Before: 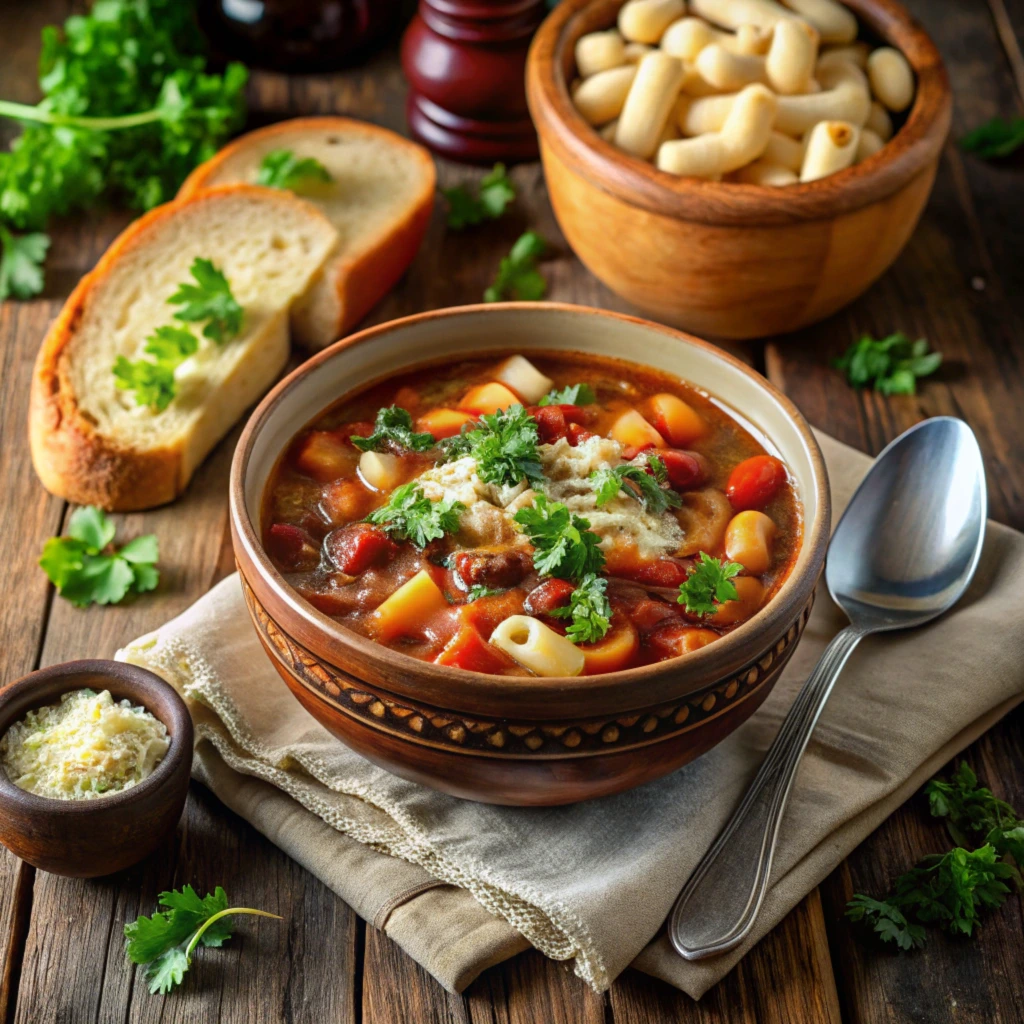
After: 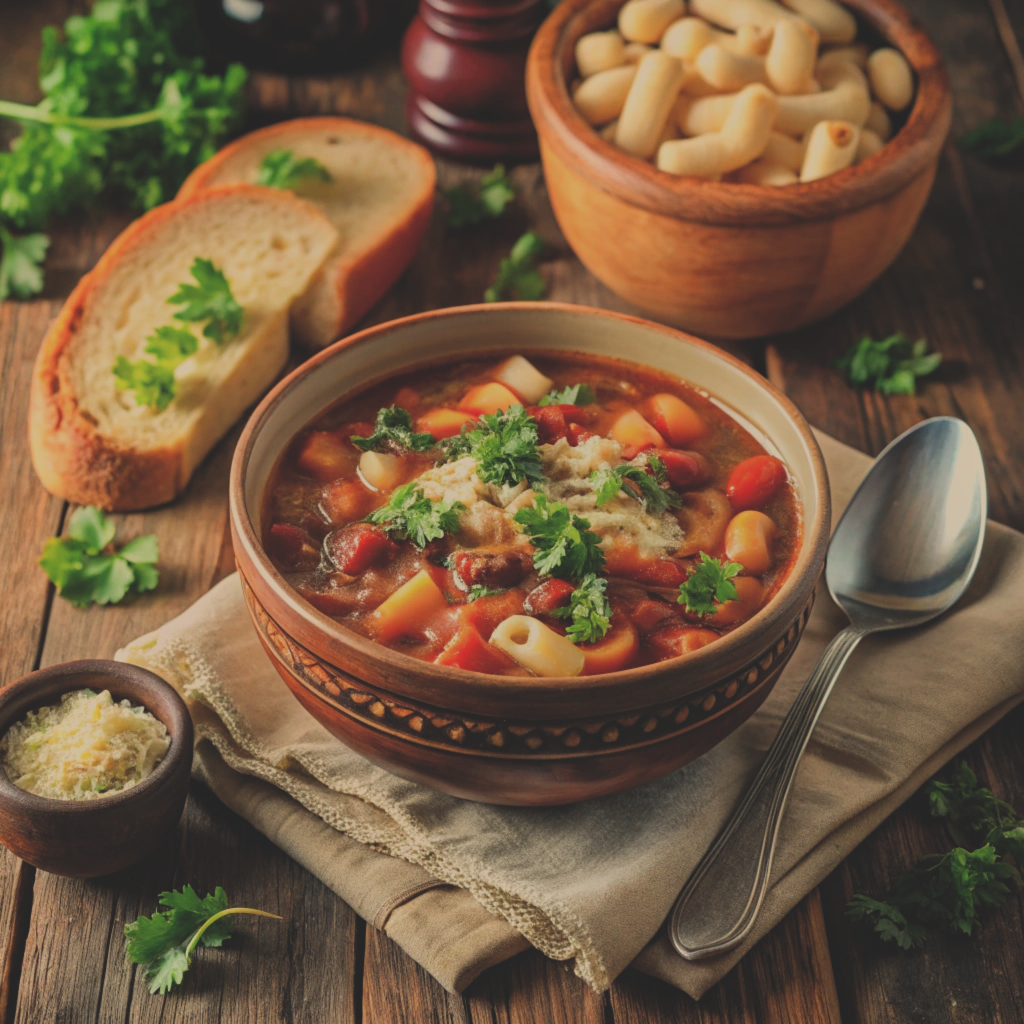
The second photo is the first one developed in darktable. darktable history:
white balance: red 1.123, blue 0.83
exposure: black level correction -0.036, exposure -0.497 EV, compensate highlight preservation false
filmic rgb: black relative exposure -16 EV, white relative exposure 6.12 EV, hardness 5.22
